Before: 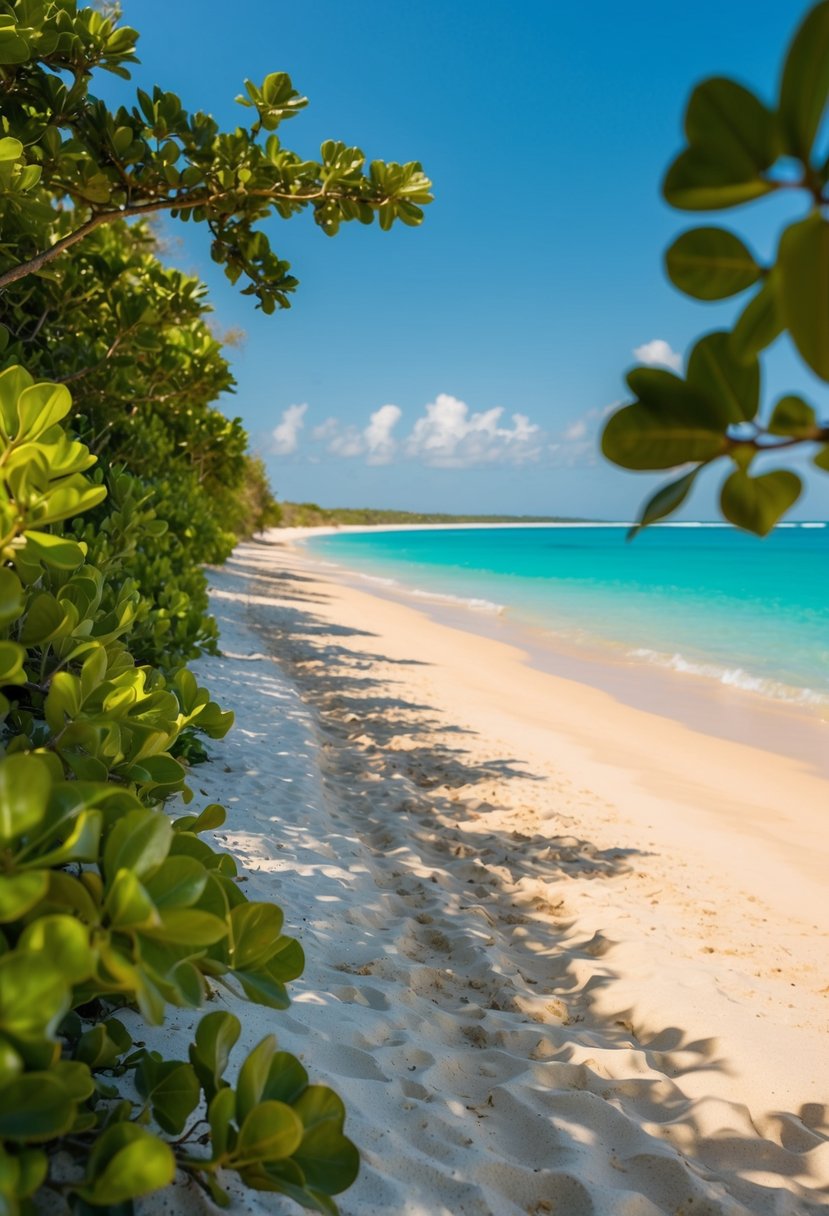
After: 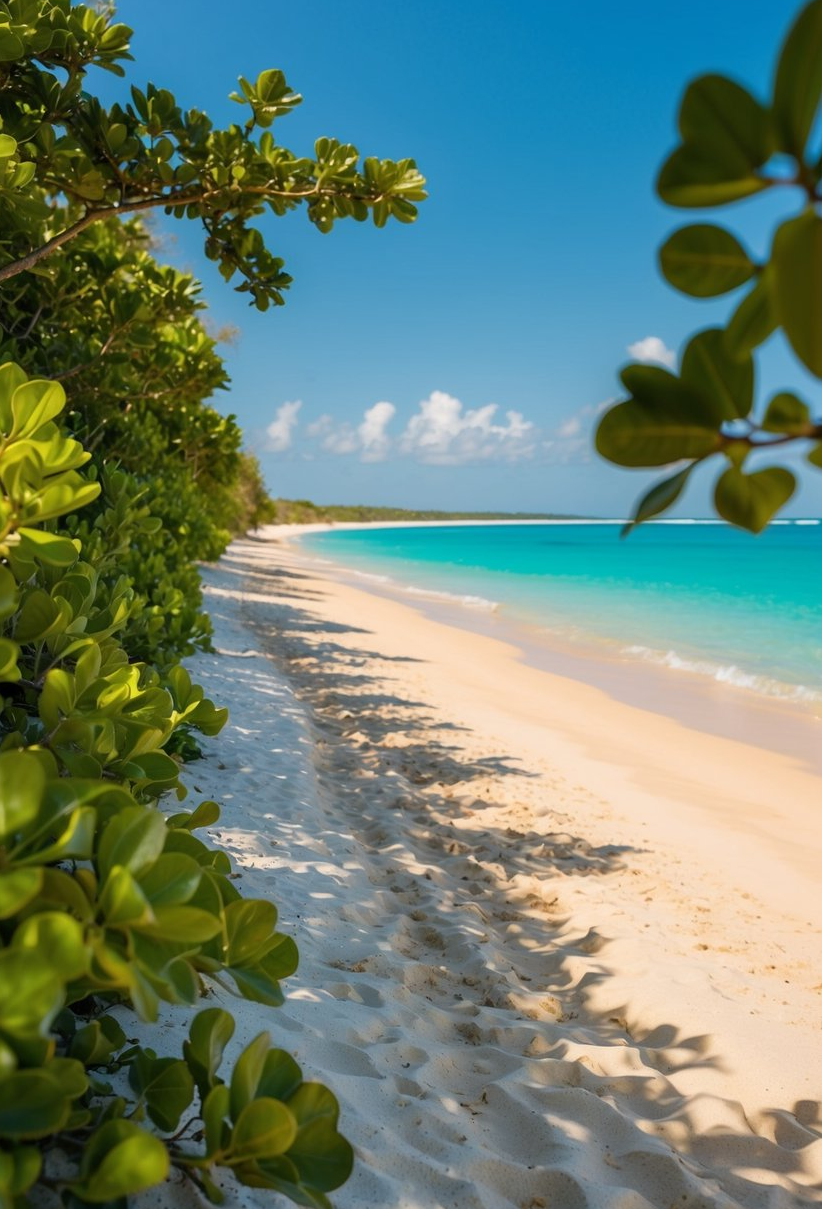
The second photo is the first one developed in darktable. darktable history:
crop and rotate: left 0.761%, top 0.276%, bottom 0.277%
